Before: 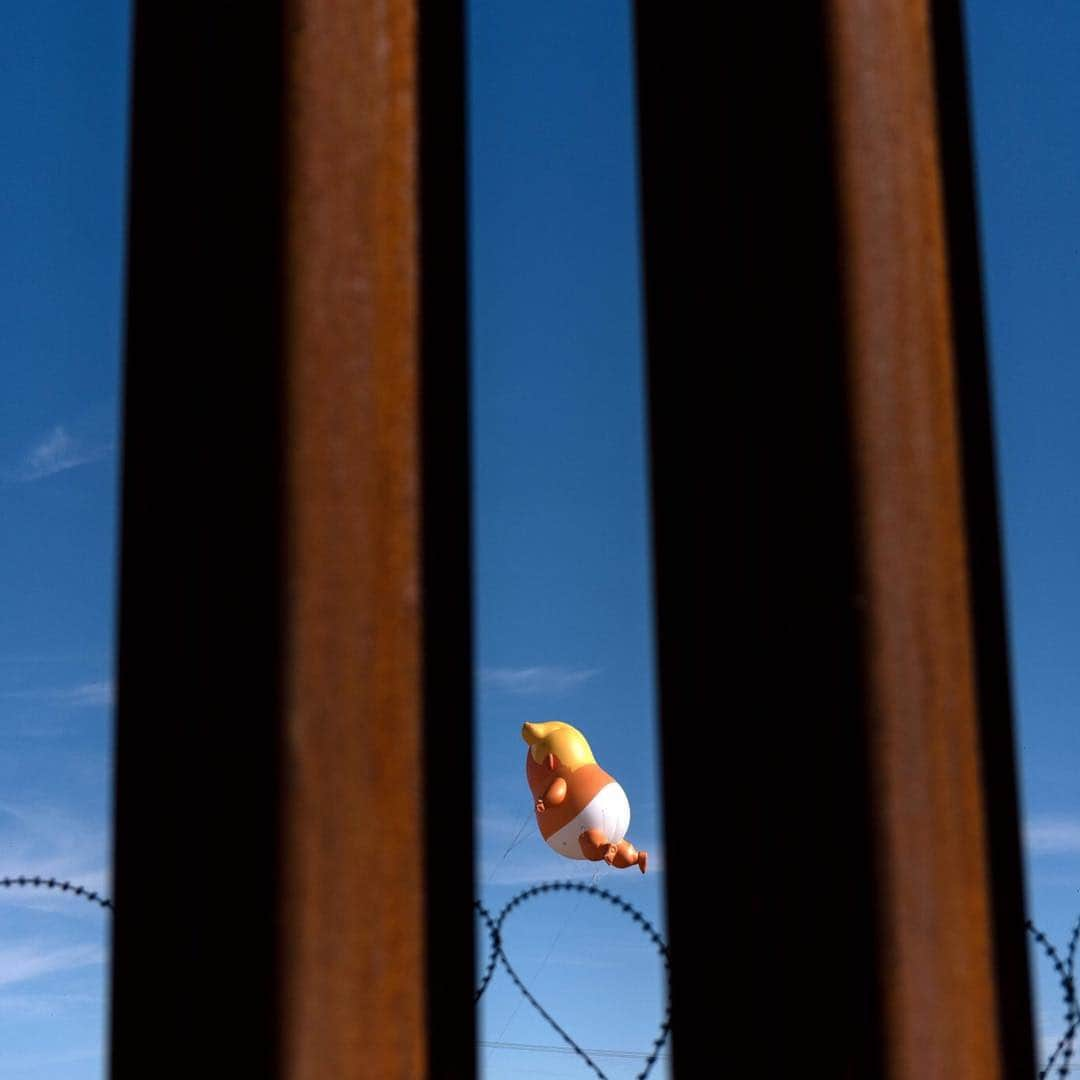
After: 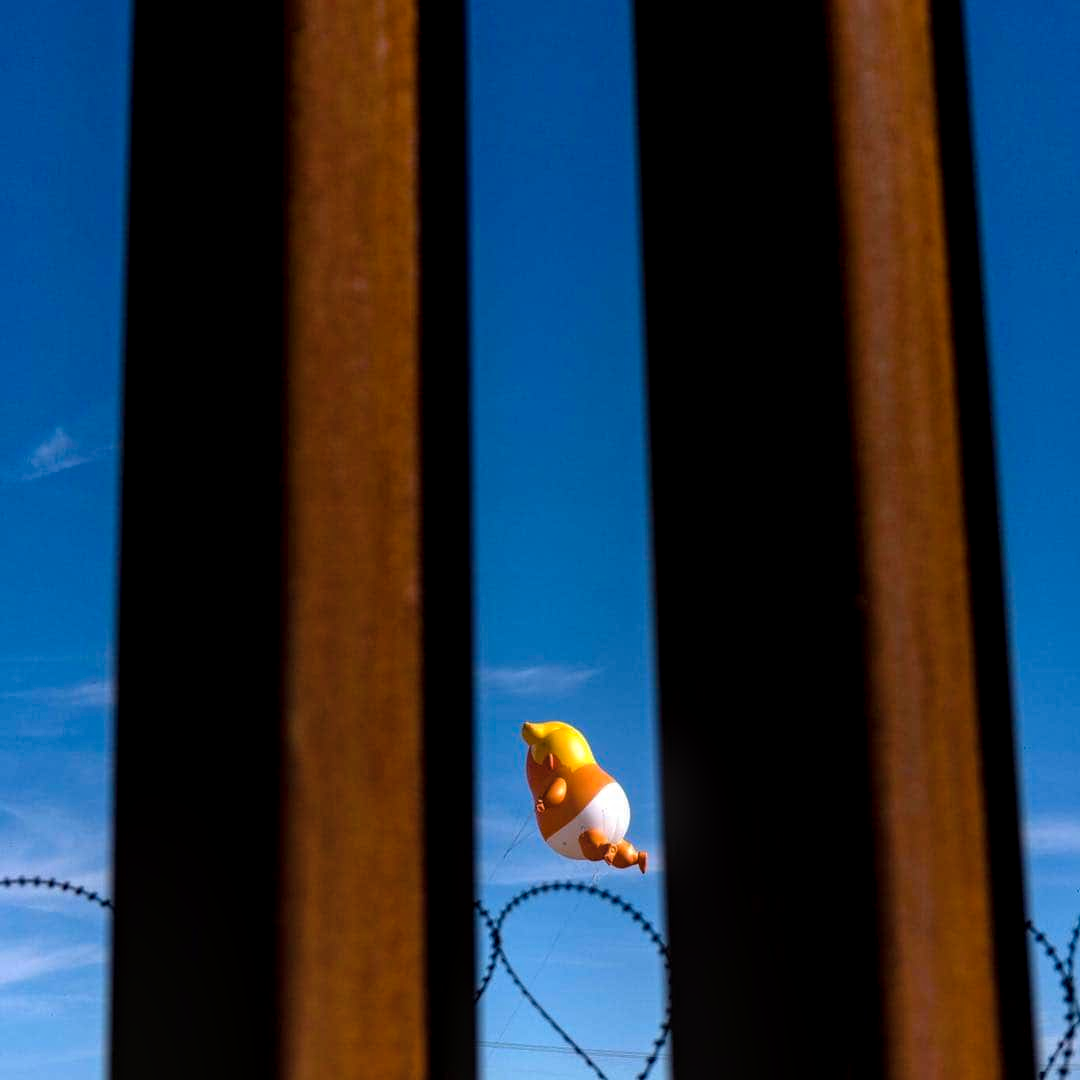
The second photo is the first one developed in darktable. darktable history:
local contrast: on, module defaults
color balance rgb: linear chroma grading › global chroma 15%, perceptual saturation grading › global saturation 30%
contrast brightness saturation: saturation -0.1
bloom: size 9%, threshold 100%, strength 7%
